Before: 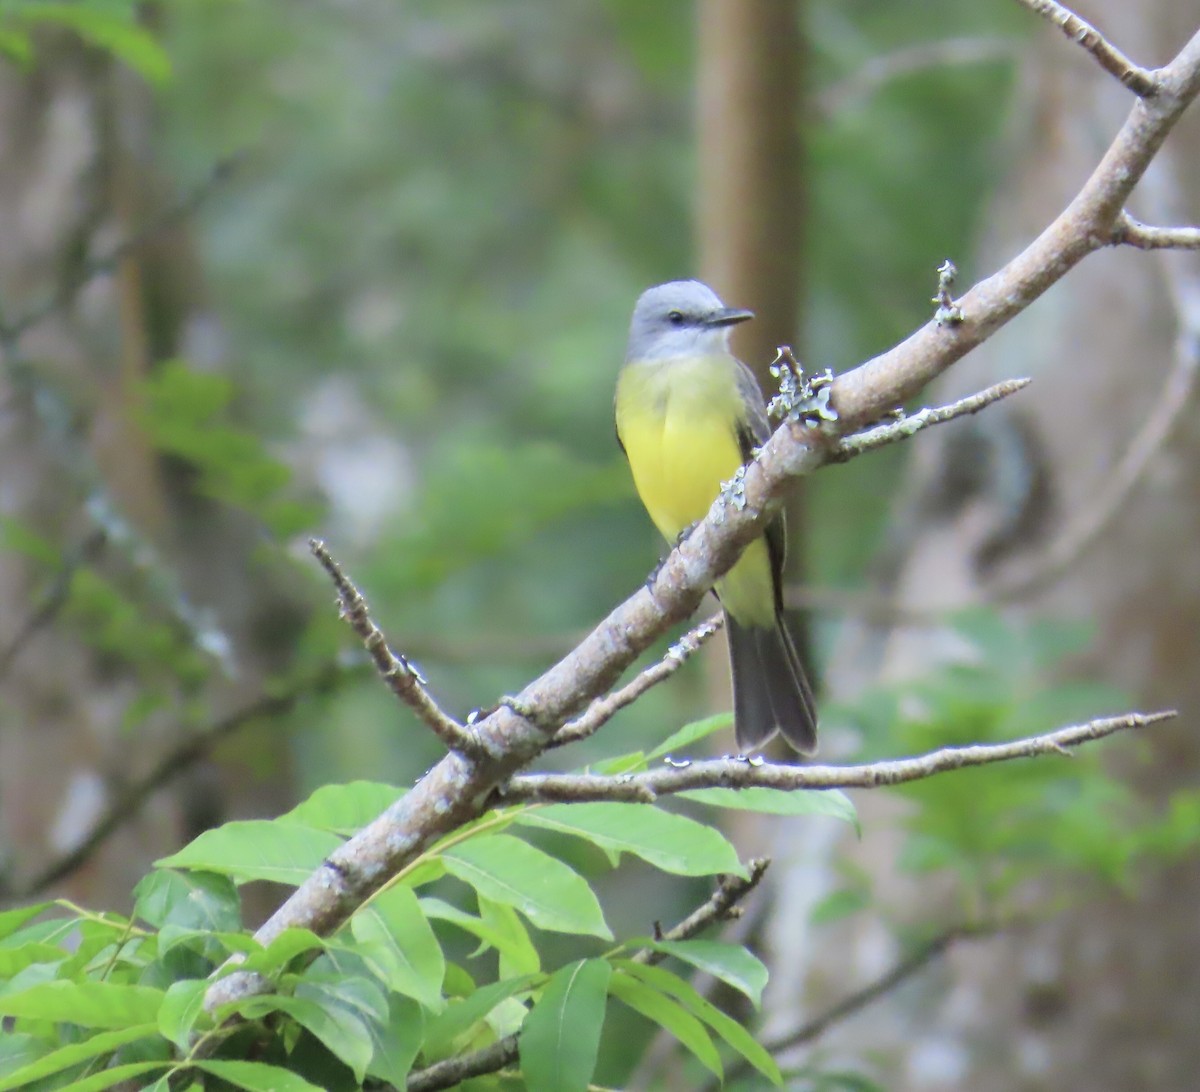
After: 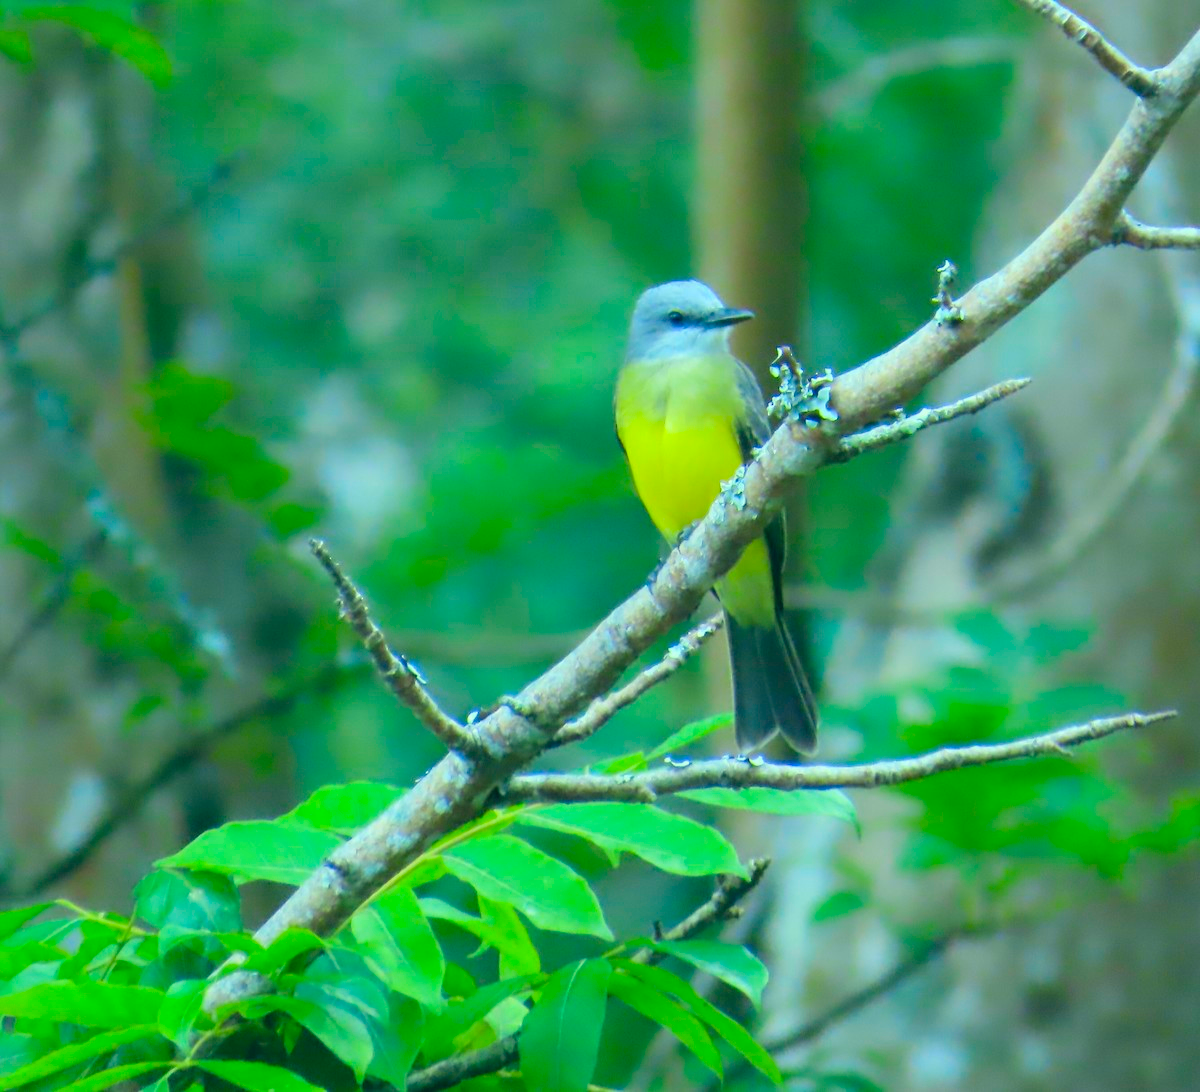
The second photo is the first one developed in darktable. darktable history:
color balance rgb: linear chroma grading › global chroma 13.3%, global vibrance 41.49%
color correction: highlights a* -20.08, highlights b* 9.8, shadows a* -20.4, shadows b* -10.76
